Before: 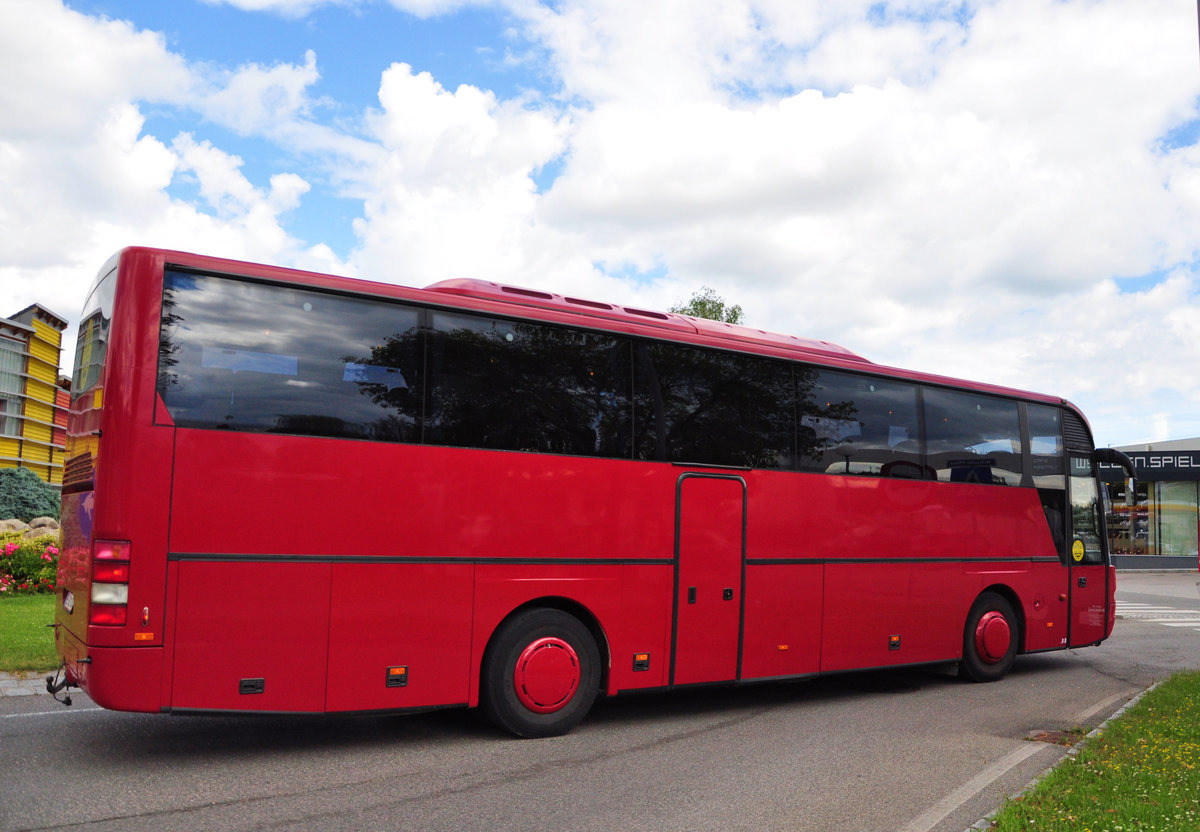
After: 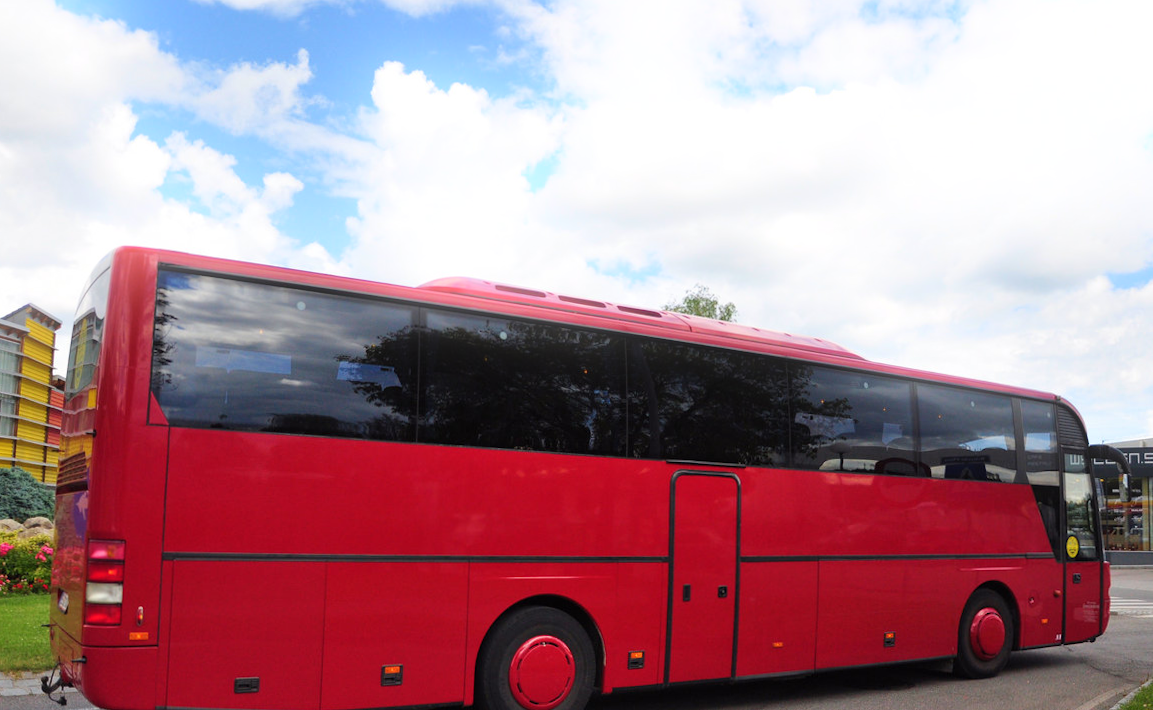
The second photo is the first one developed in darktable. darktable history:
crop and rotate: angle 0.2°, left 0.275%, right 3.127%, bottom 14.18%
bloom: size 9%, threshold 100%, strength 7%
exposure: compensate highlight preservation false
